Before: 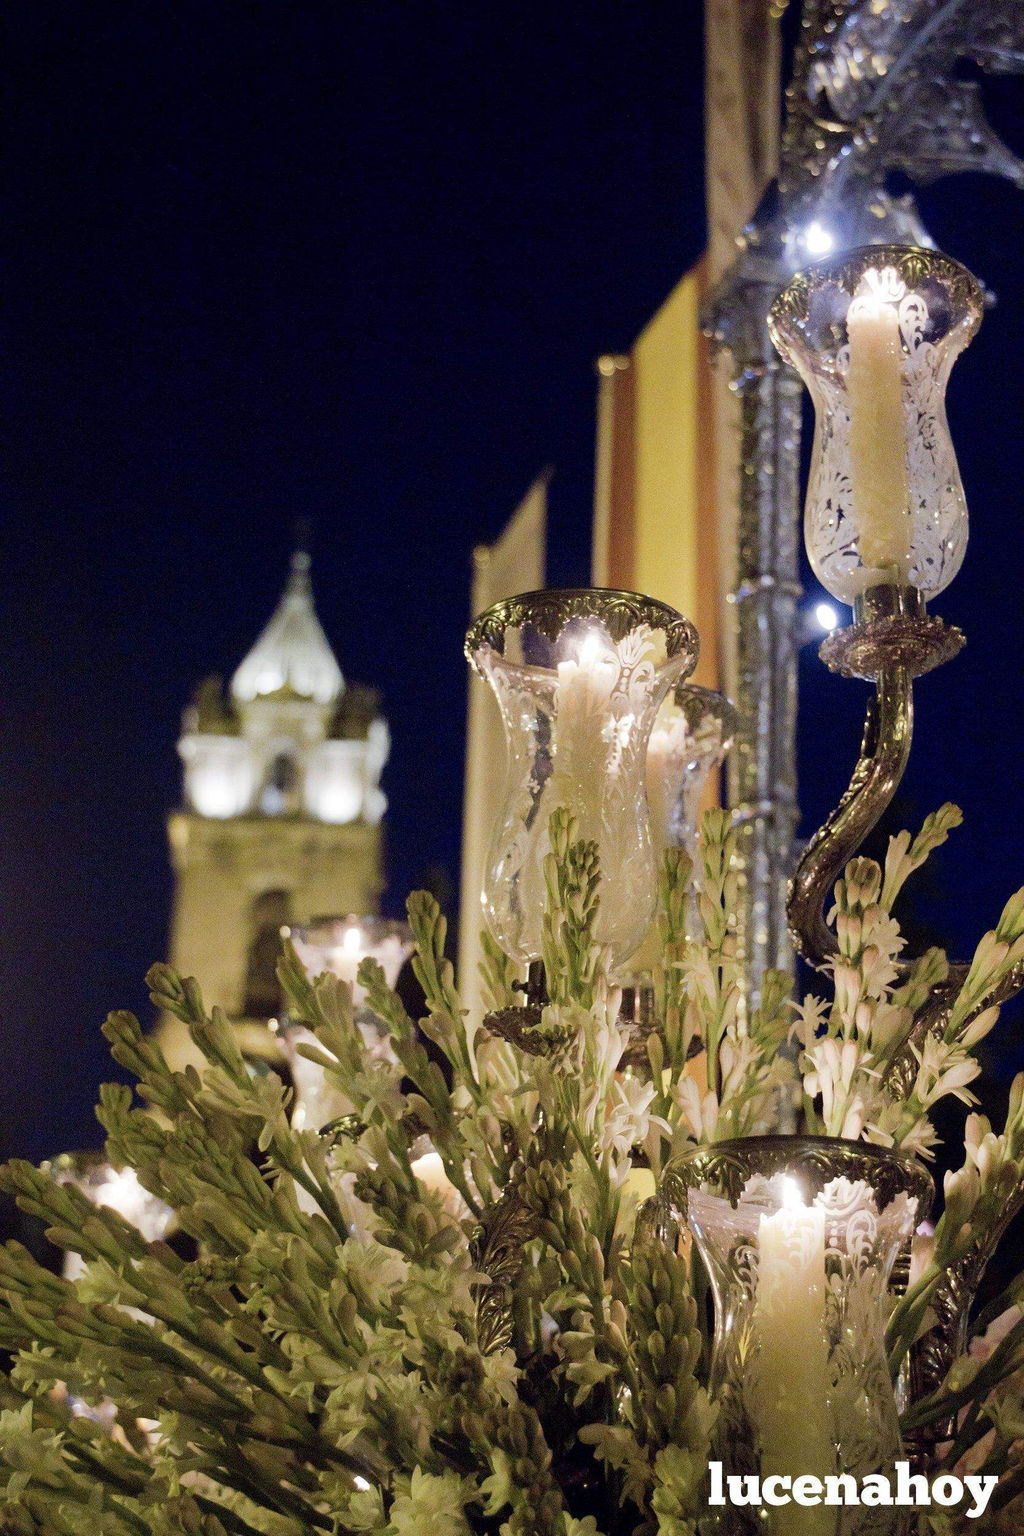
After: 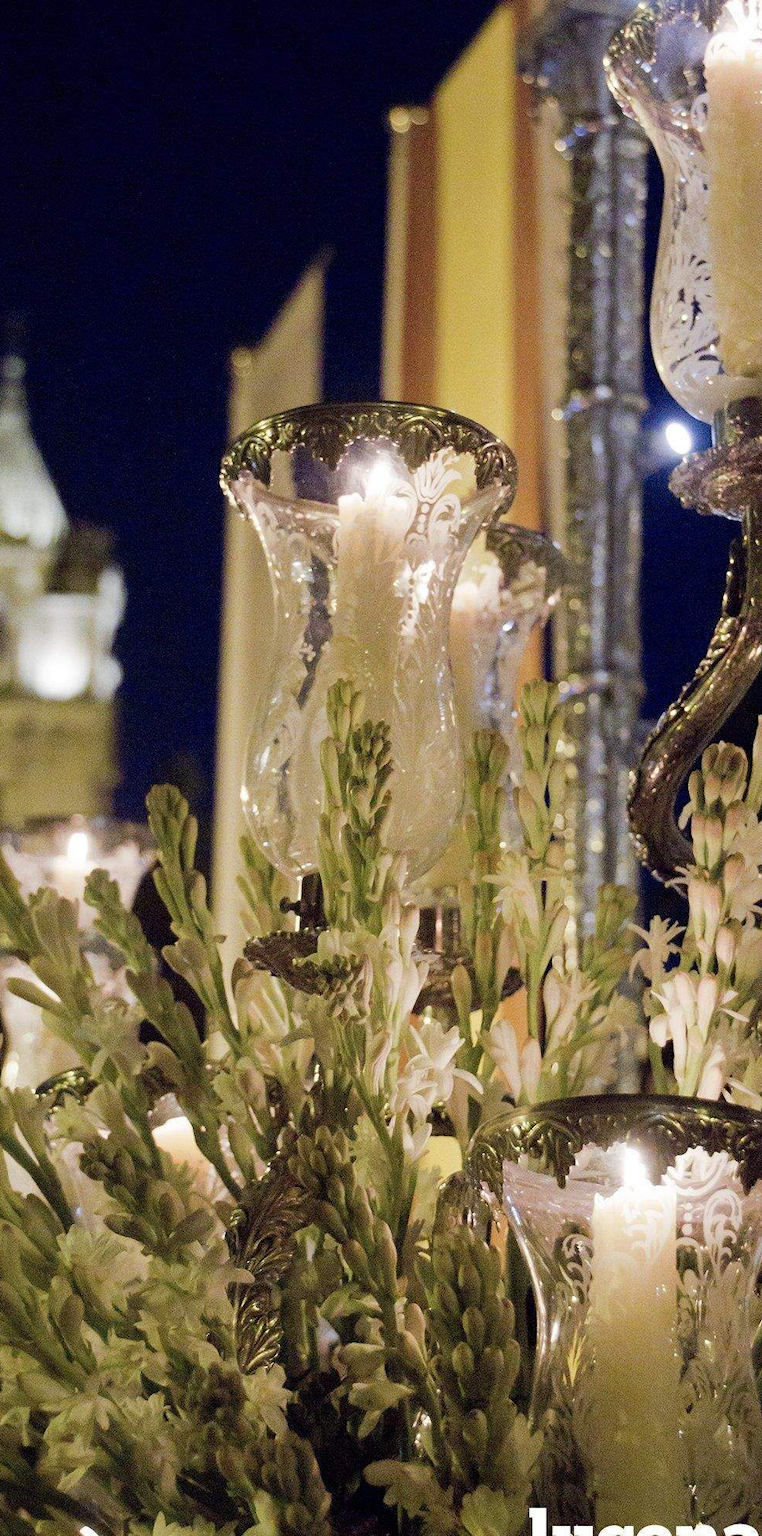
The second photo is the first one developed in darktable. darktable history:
crop and rotate: left 28.458%, top 17.67%, right 12.745%, bottom 3.352%
